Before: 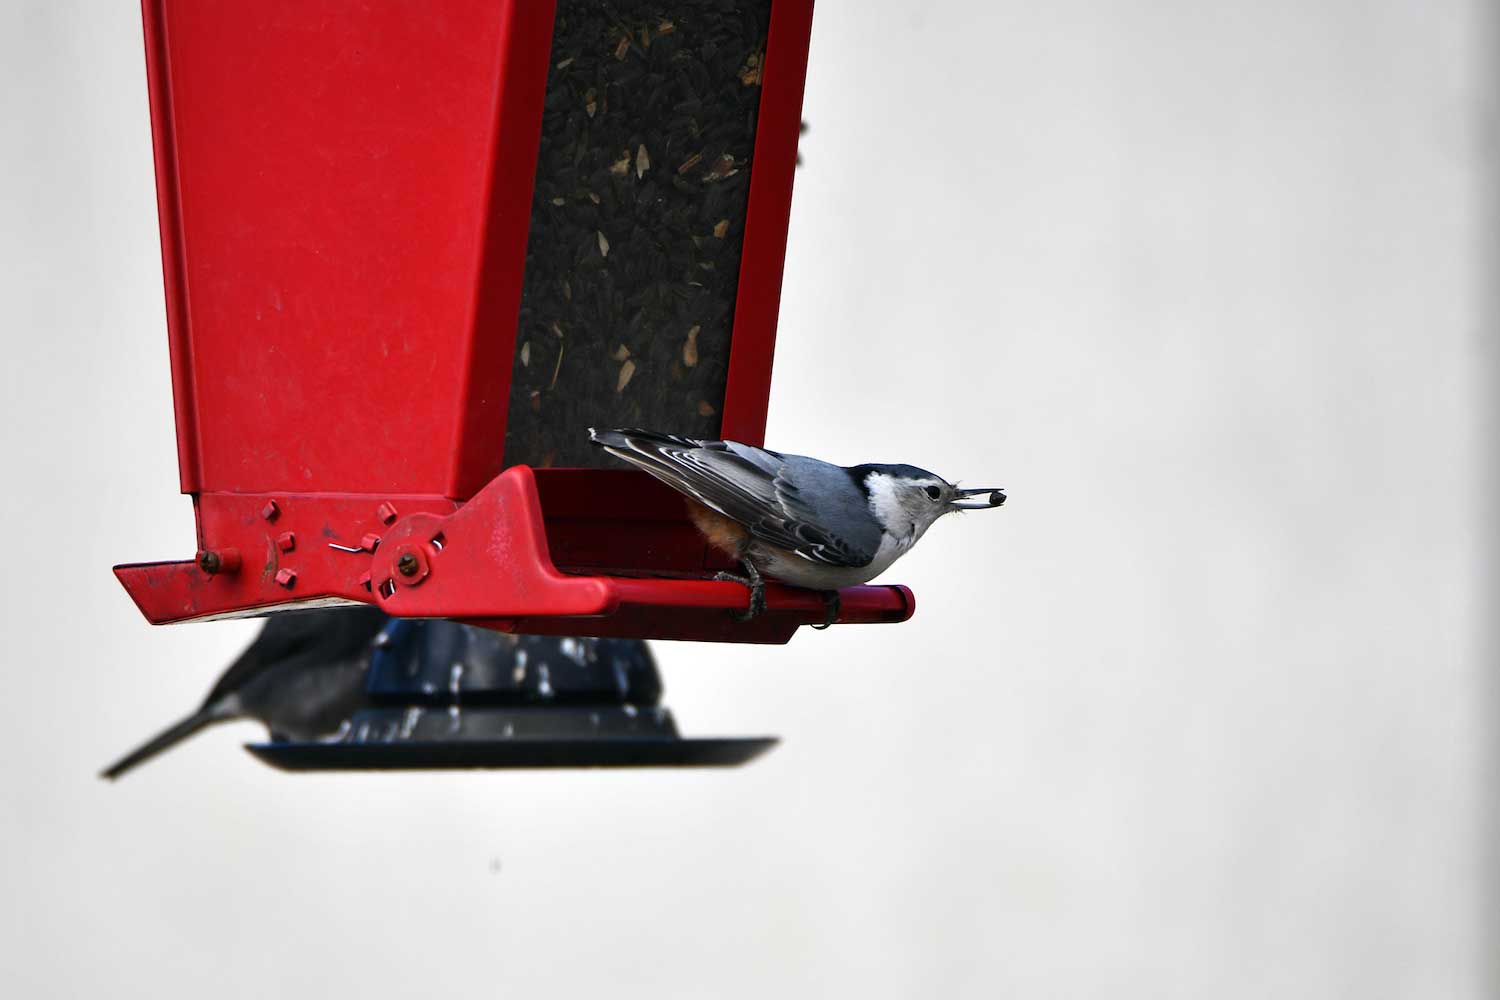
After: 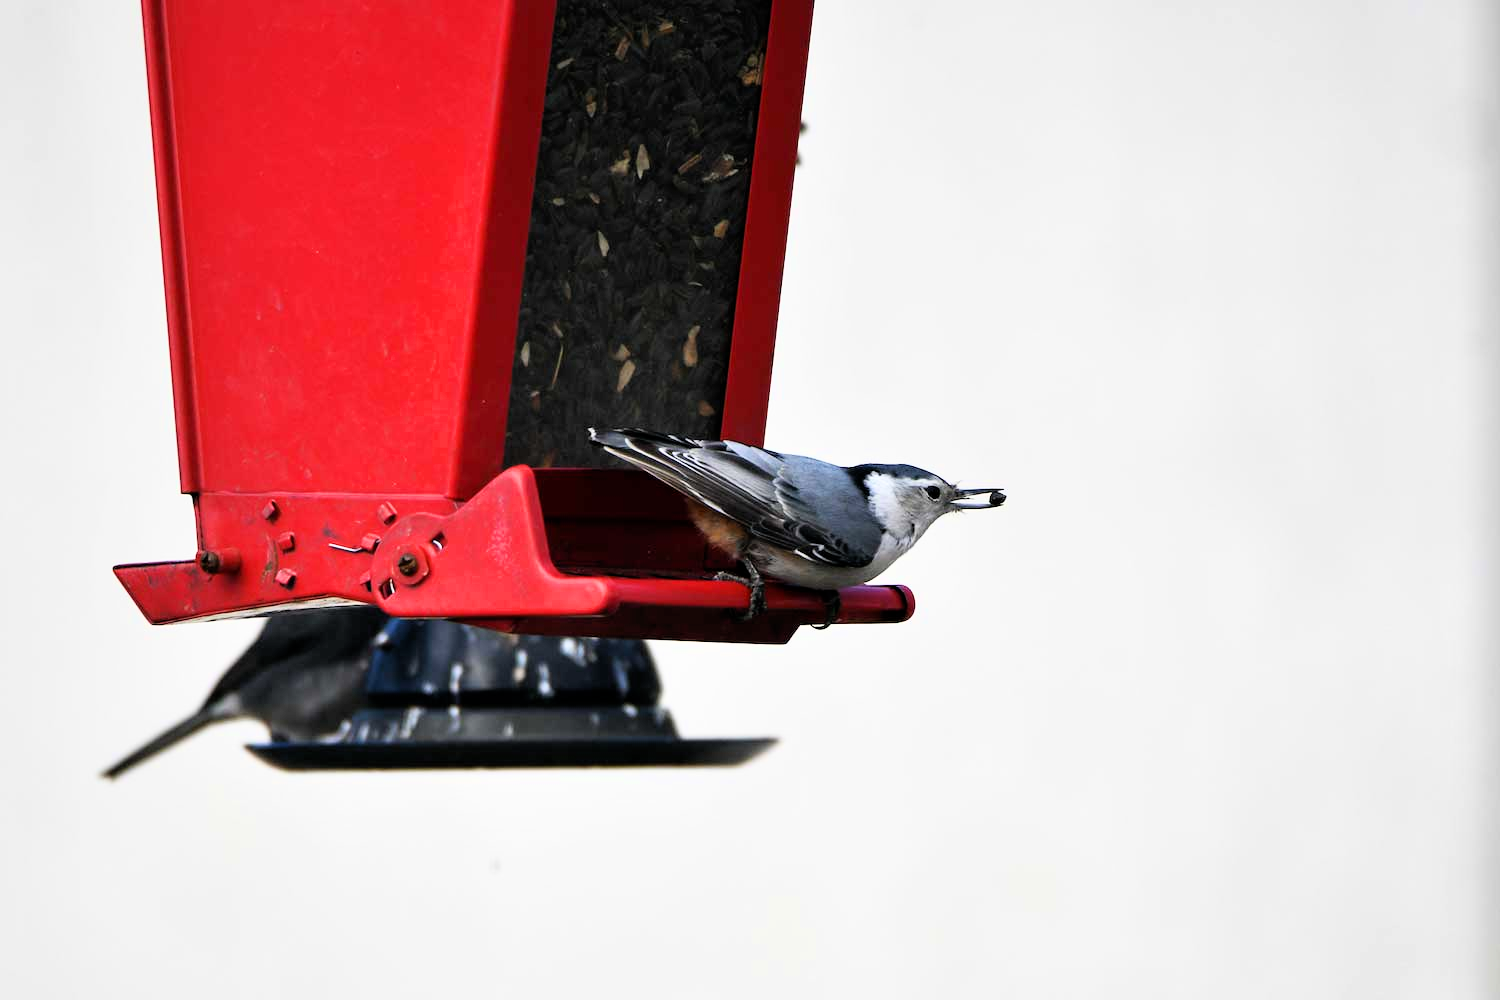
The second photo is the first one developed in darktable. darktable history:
filmic rgb: middle gray luminance 9.35%, black relative exposure -10.59 EV, white relative exposure 3.43 EV, target black luminance 0%, hardness 5.98, latitude 59.69%, contrast 1.088, highlights saturation mix 3.53%, shadows ↔ highlights balance 29.09%, color science v6 (2022)
exposure: black level correction 0, exposure 0.691 EV, compensate highlight preservation false
